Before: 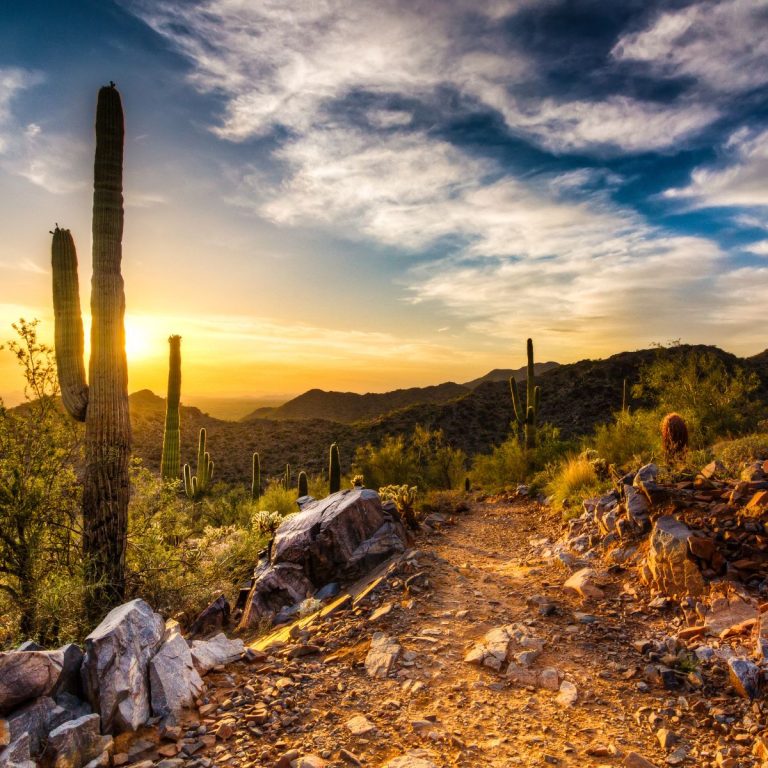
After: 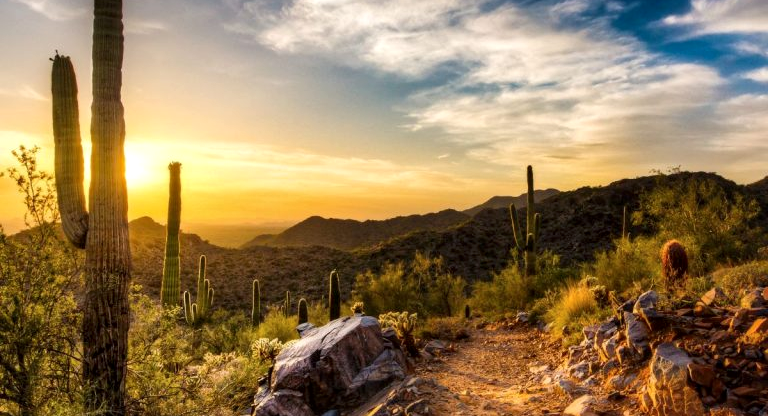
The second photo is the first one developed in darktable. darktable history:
local contrast: mode bilateral grid, contrast 20, coarseness 50, detail 132%, midtone range 0.2
crop and rotate: top 22.627%, bottom 23.127%
